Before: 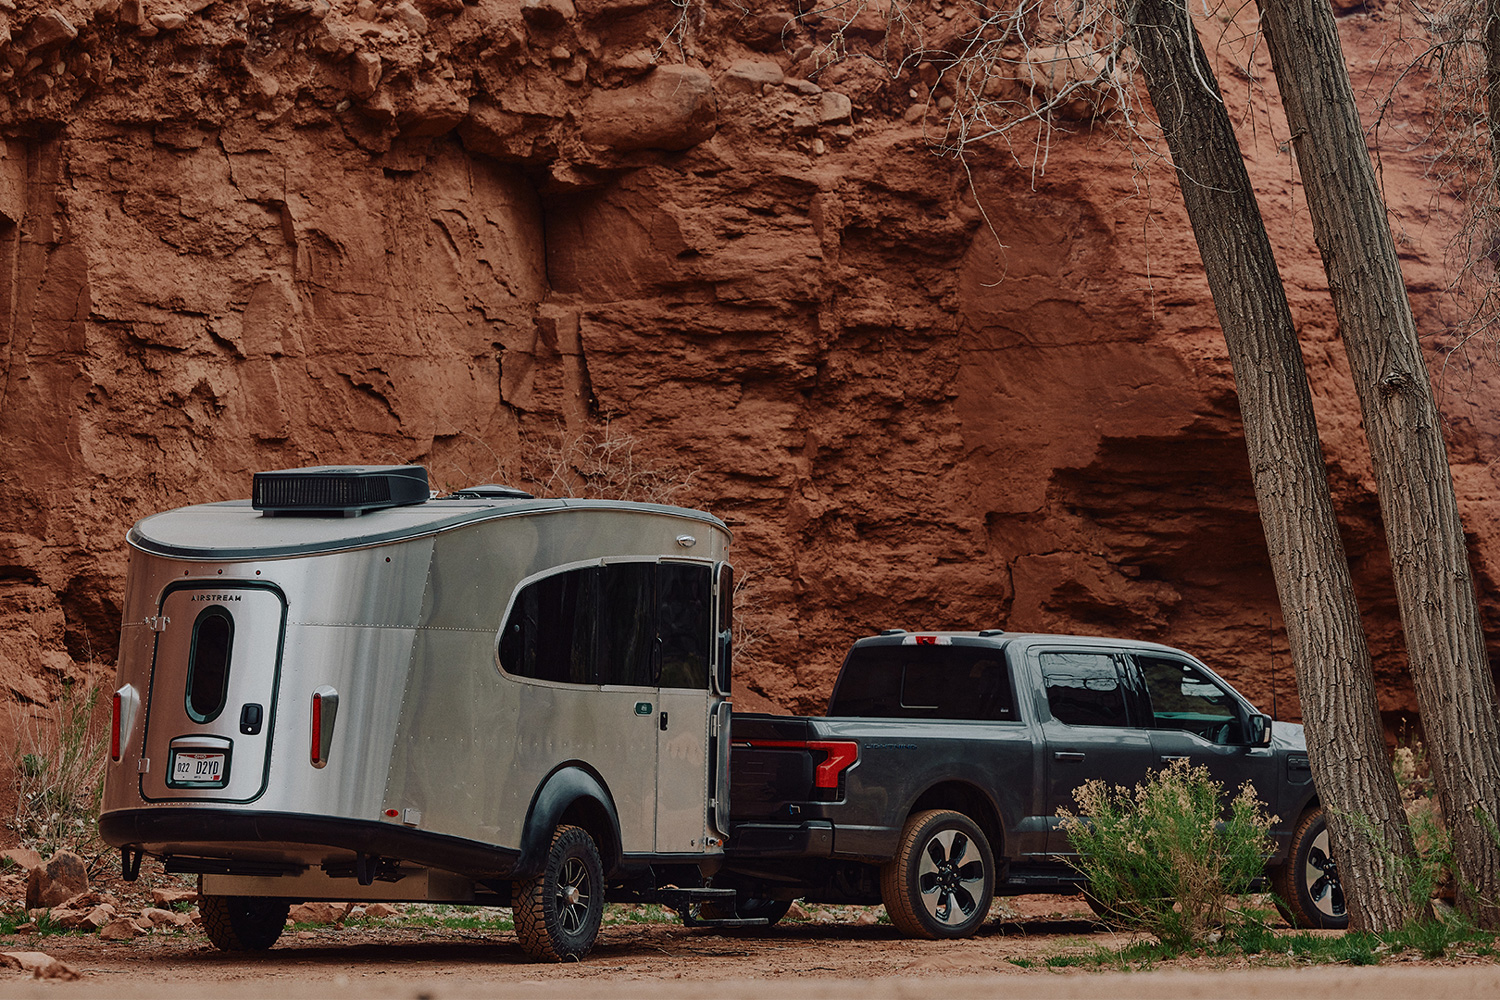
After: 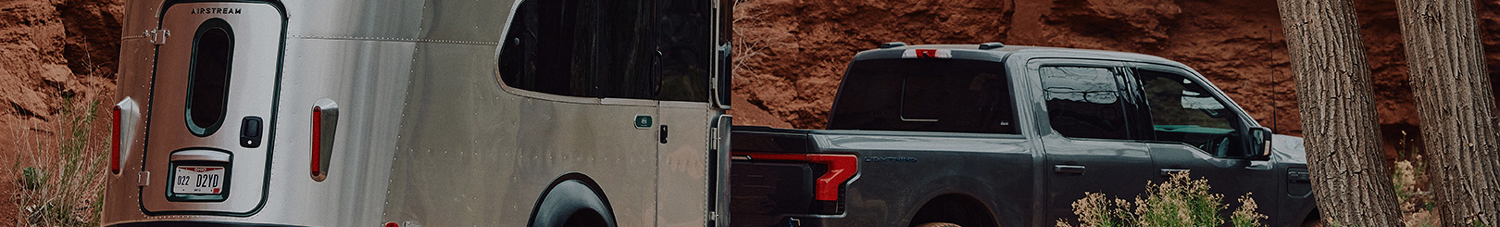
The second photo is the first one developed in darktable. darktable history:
exposure: exposure -0.113 EV, compensate exposure bias true, compensate highlight preservation false
crop and rotate: top 58.744%, bottom 18.456%
